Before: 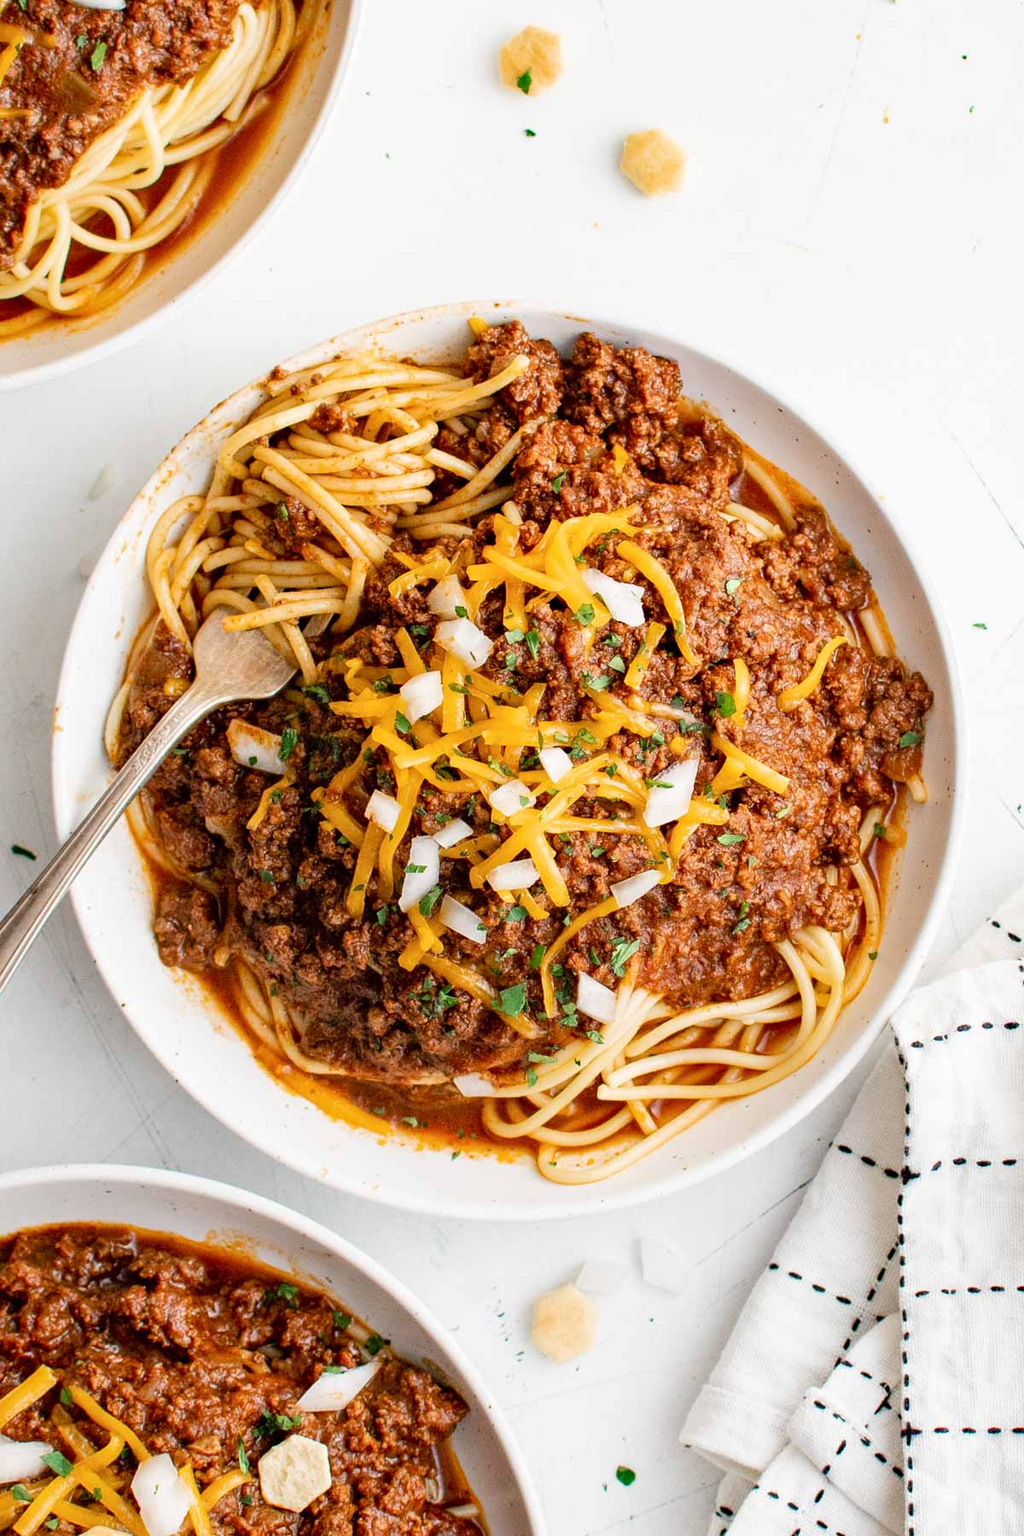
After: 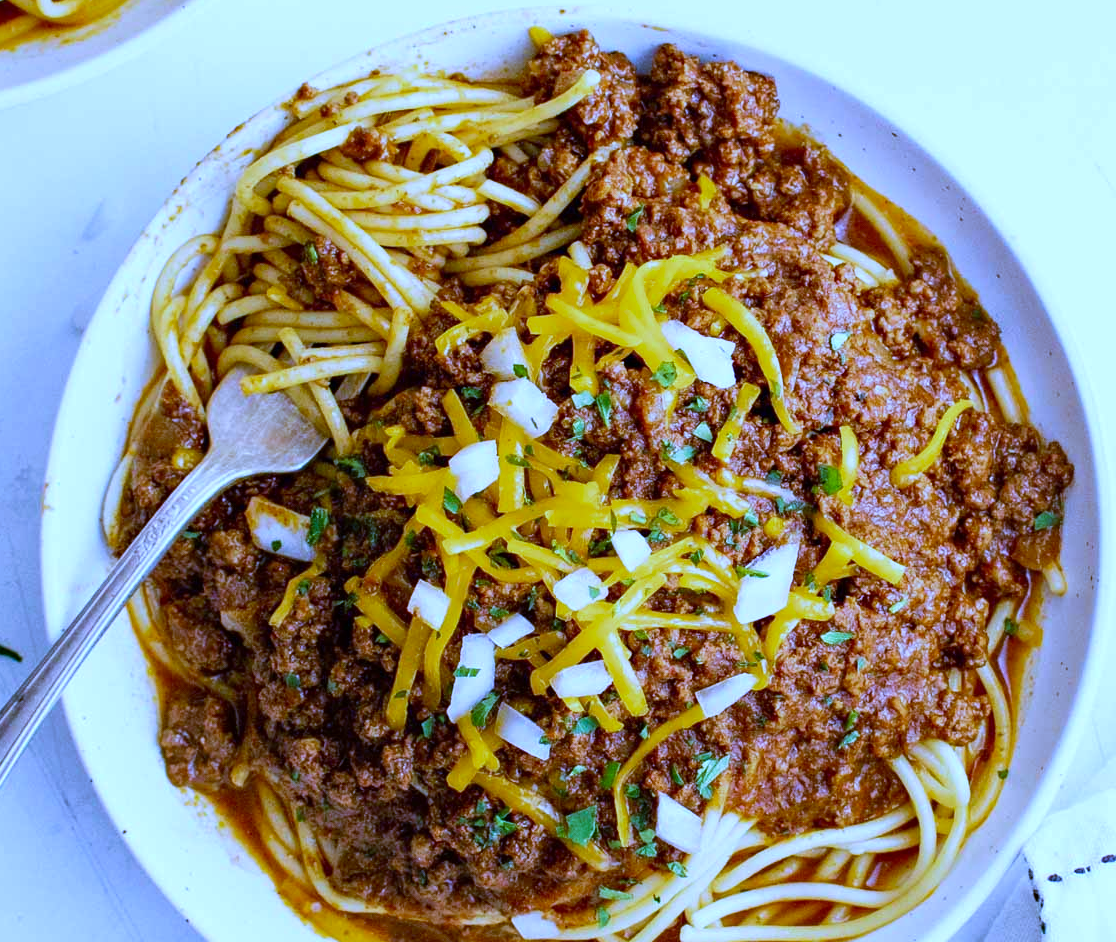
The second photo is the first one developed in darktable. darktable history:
white balance: red 0.766, blue 1.537
crop: left 1.744%, top 19.225%, right 5.069%, bottom 28.357%
velvia: on, module defaults
color balance: output saturation 110%
